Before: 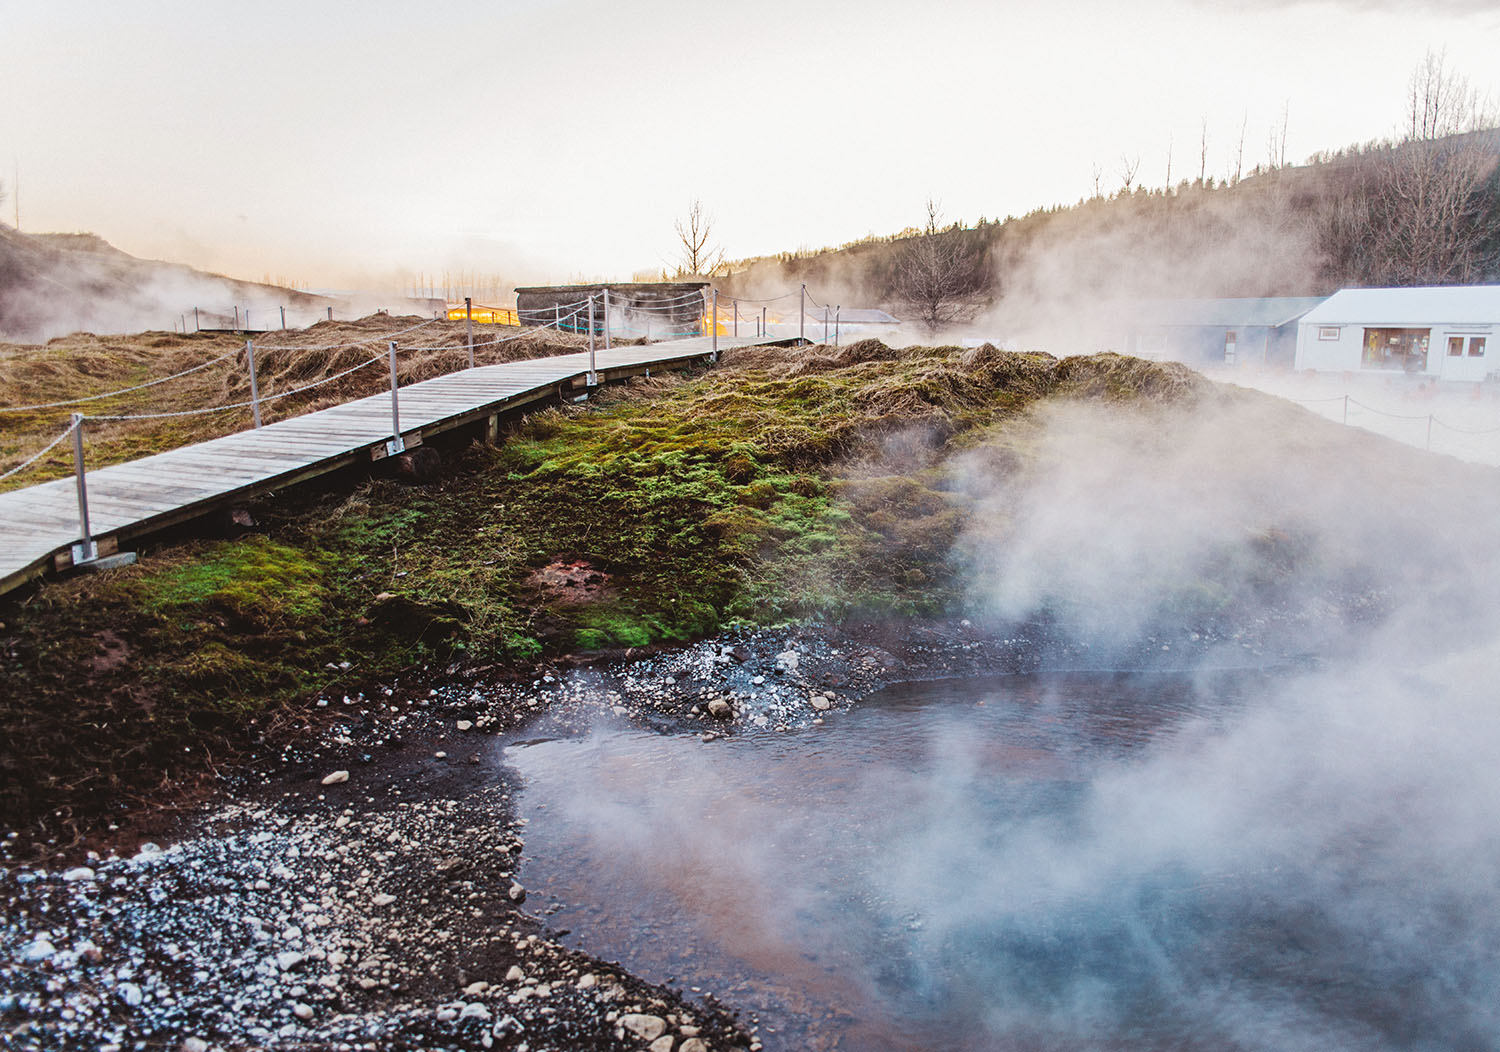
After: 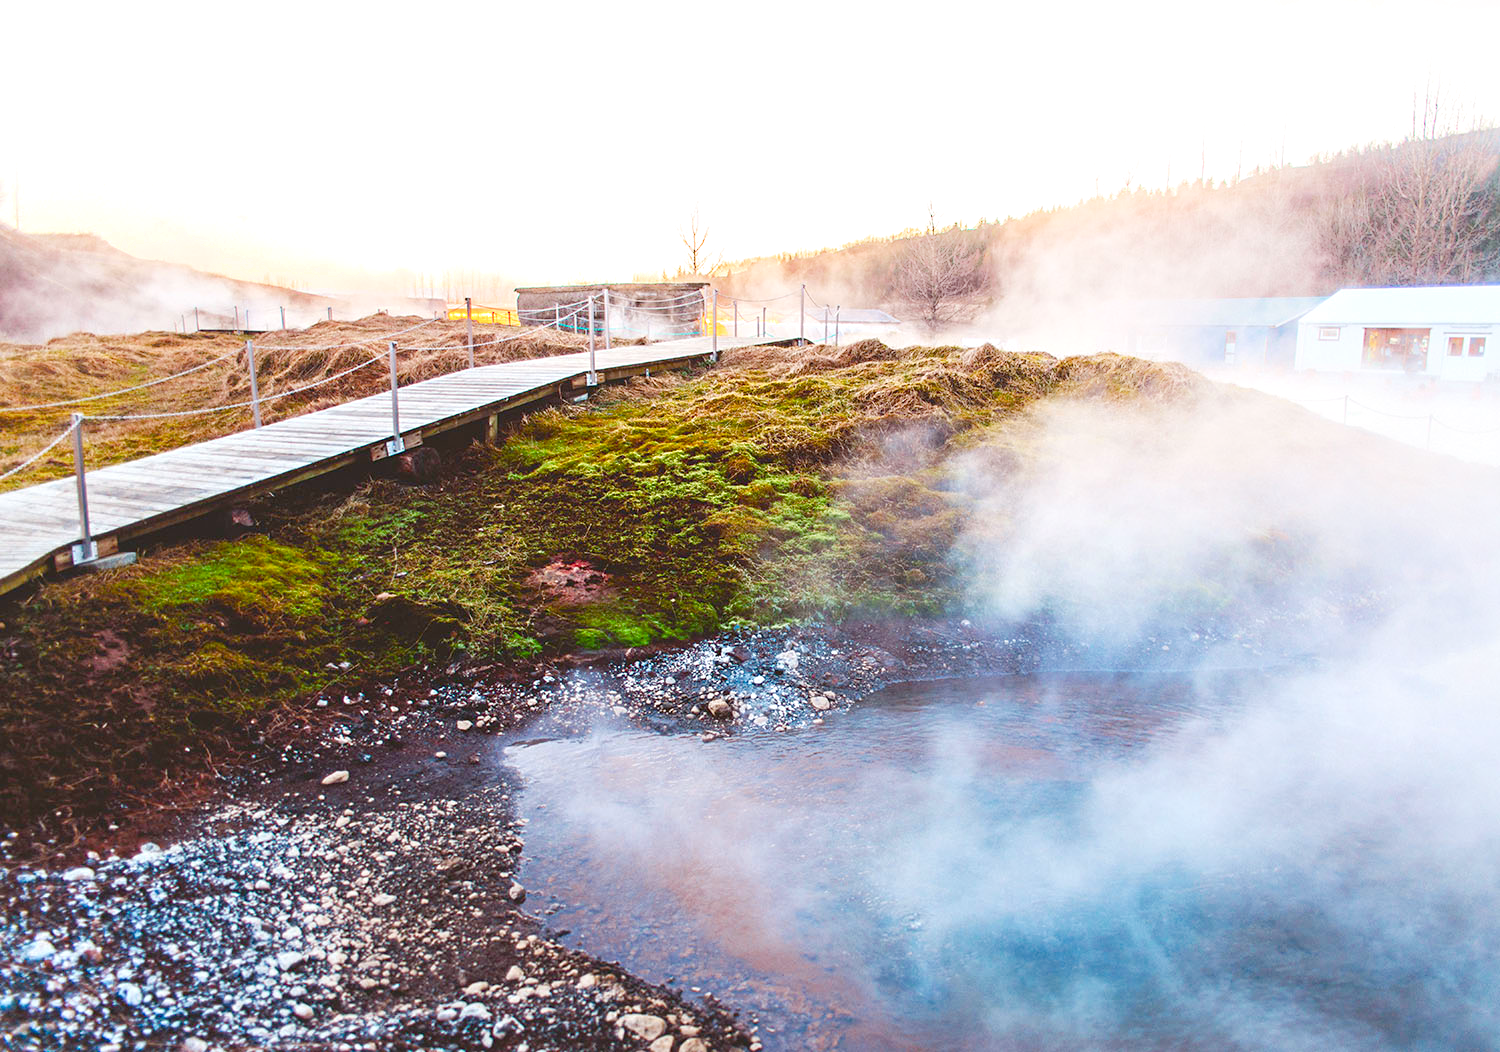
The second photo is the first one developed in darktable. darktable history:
color balance rgb: linear chroma grading › global chroma 15.113%, perceptual saturation grading › global saturation 20%, perceptual saturation grading › highlights -48.953%, perceptual saturation grading › shadows 24.672%, hue shift -4.27°, perceptual brilliance grading › global brilliance 25.147%, contrast -20.713%
shadows and highlights: shadows -23.38, highlights 47.34, soften with gaussian
